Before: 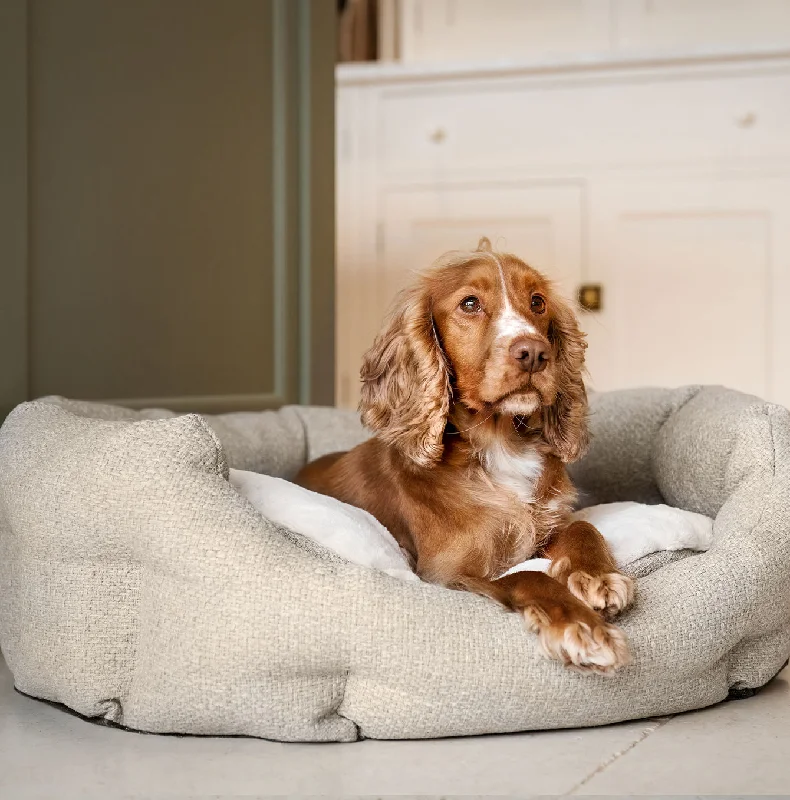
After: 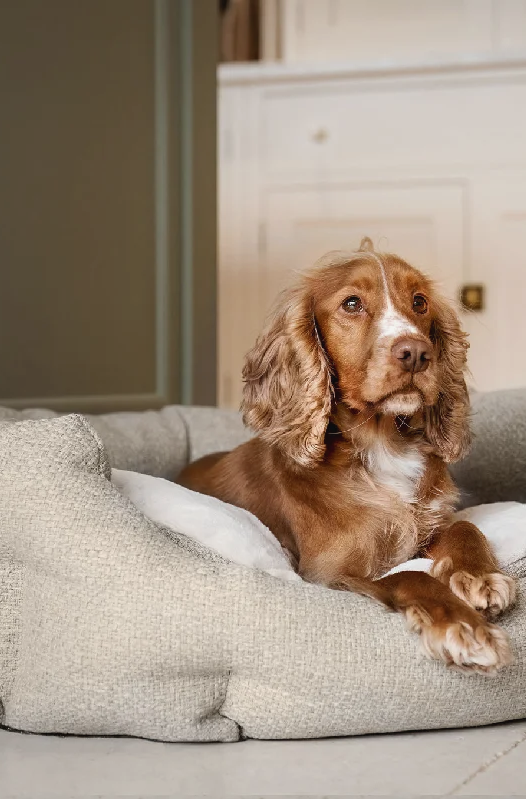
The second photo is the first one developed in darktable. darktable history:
contrast brightness saturation: contrast -0.08, brightness -0.04, saturation -0.11
crop and rotate: left 15.055%, right 18.278%
